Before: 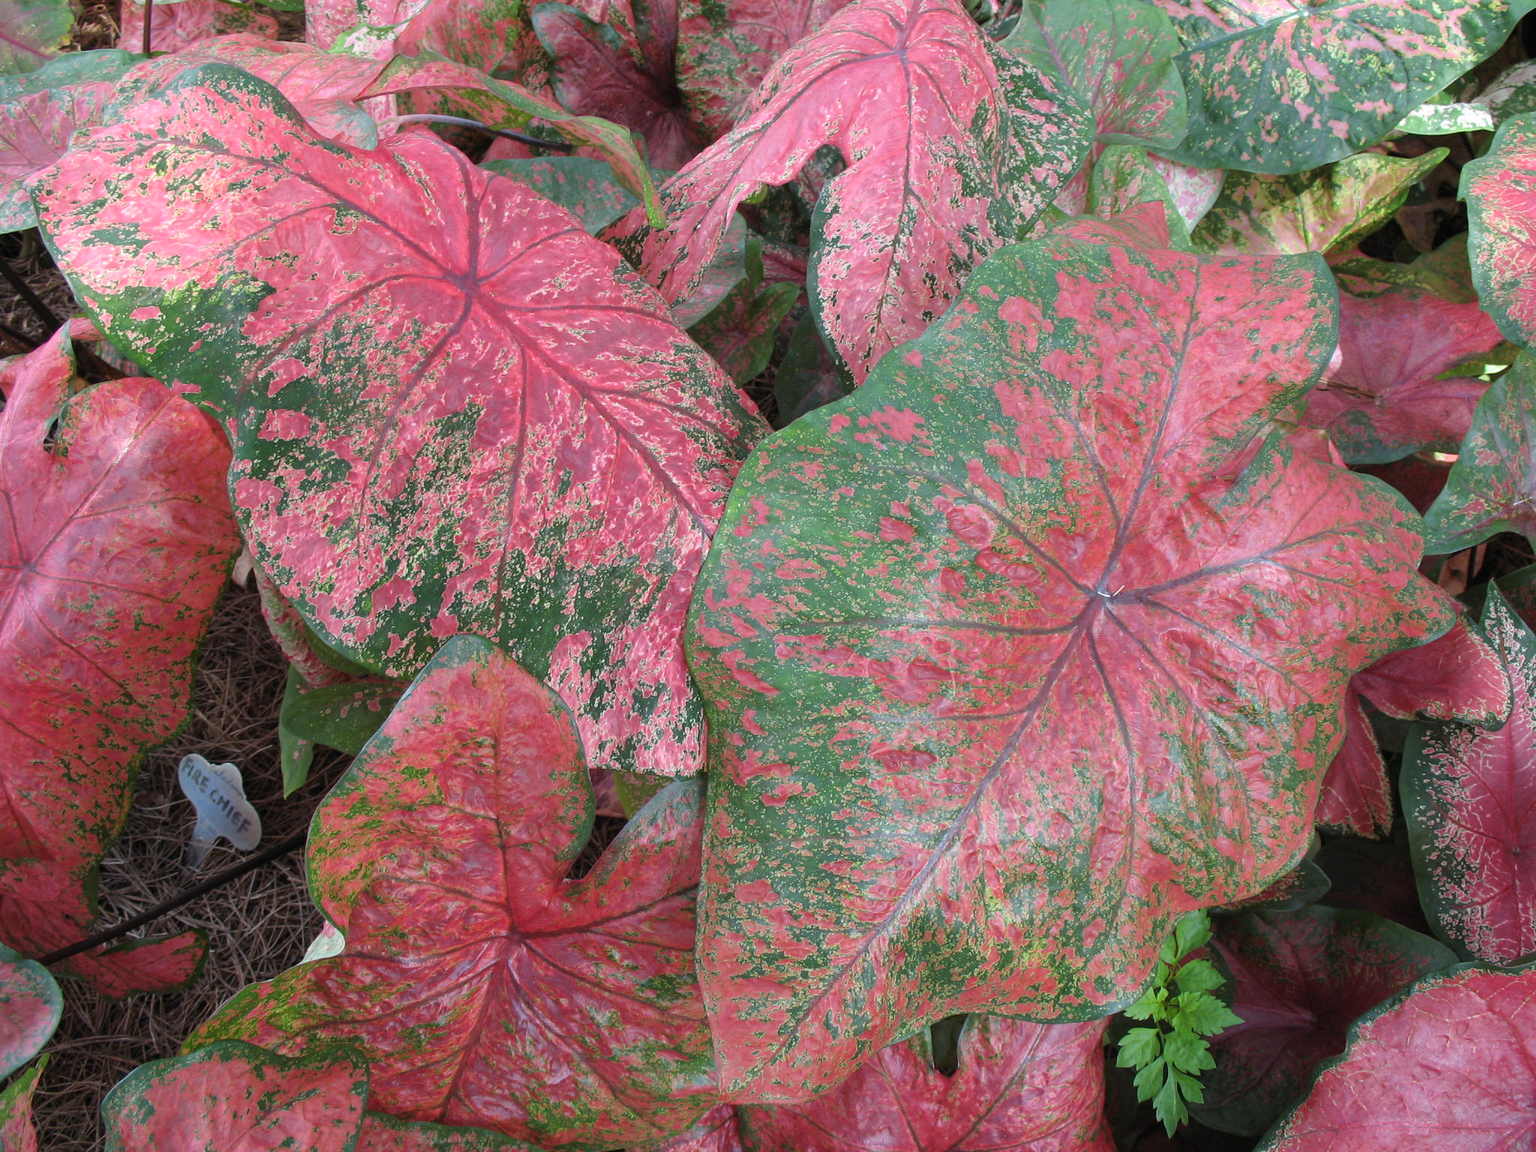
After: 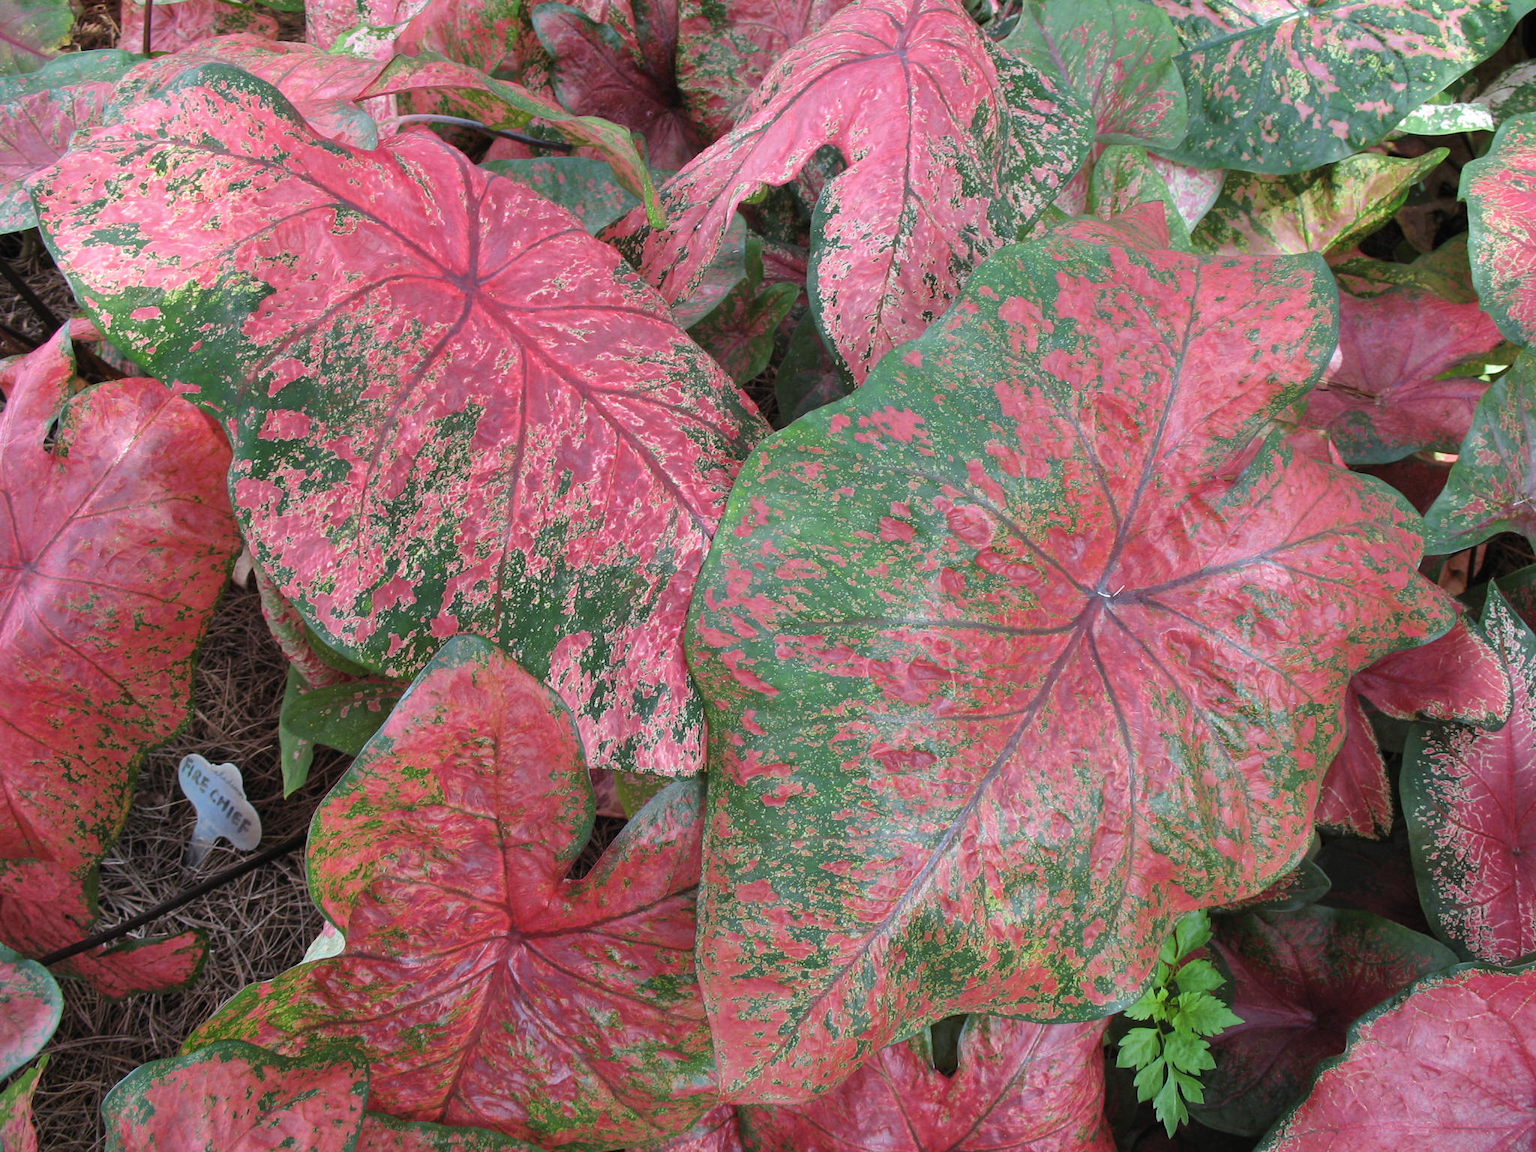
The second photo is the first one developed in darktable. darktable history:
tone equalizer: edges refinement/feathering 500, mask exposure compensation -1.57 EV, preserve details no
shadows and highlights: low approximation 0.01, soften with gaussian
